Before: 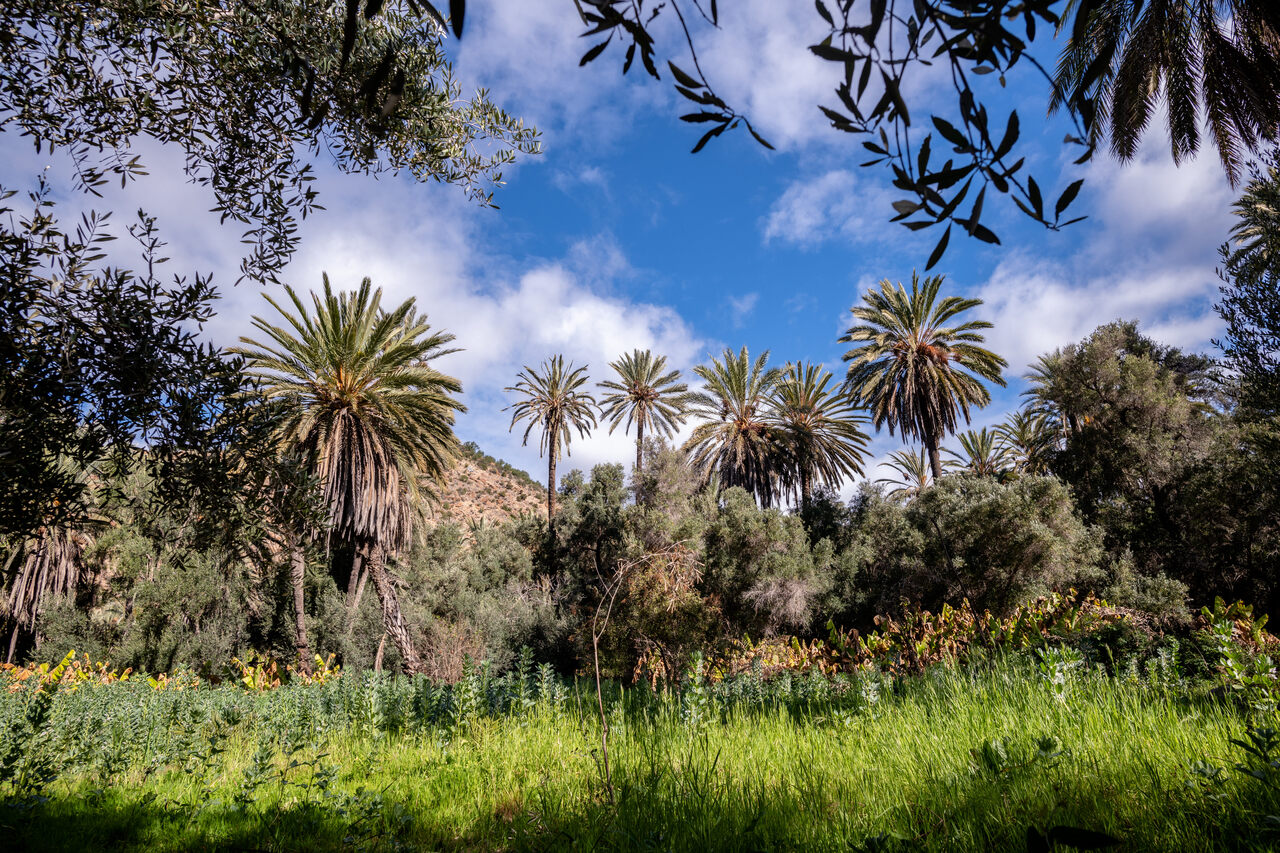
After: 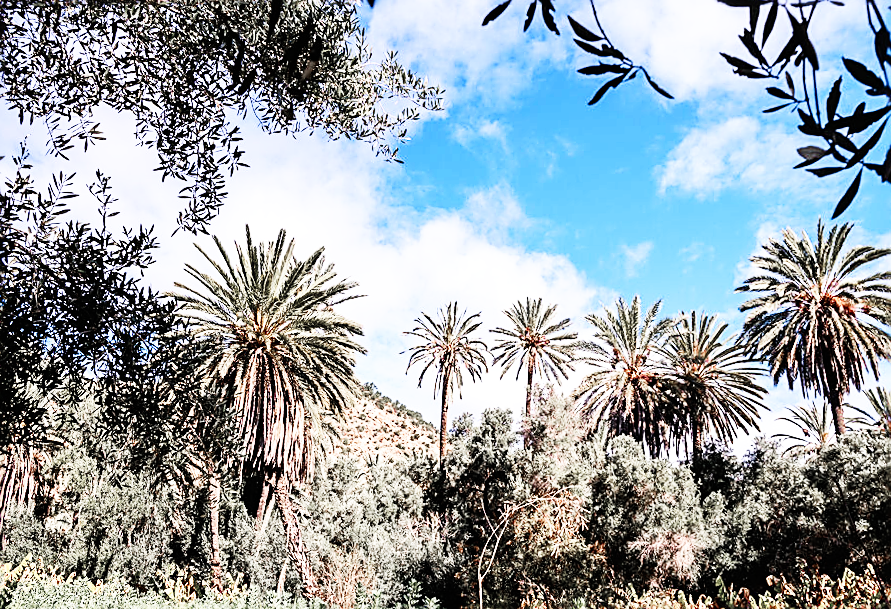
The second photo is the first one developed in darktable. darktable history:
sharpen: amount 0.901
crop: right 28.885%, bottom 16.626%
color zones: curves: ch1 [(0, 0.708) (0.088, 0.648) (0.245, 0.187) (0.429, 0.326) (0.571, 0.498) (0.714, 0.5) (0.857, 0.5) (1, 0.708)]
rotate and perspective: rotation 1.69°, lens shift (vertical) -0.023, lens shift (horizontal) -0.291, crop left 0.025, crop right 0.988, crop top 0.092, crop bottom 0.842
shadows and highlights: shadows 0, highlights 40
base curve: curves: ch0 [(0, 0) (0.007, 0.004) (0.027, 0.03) (0.046, 0.07) (0.207, 0.54) (0.442, 0.872) (0.673, 0.972) (1, 1)], preserve colors none
